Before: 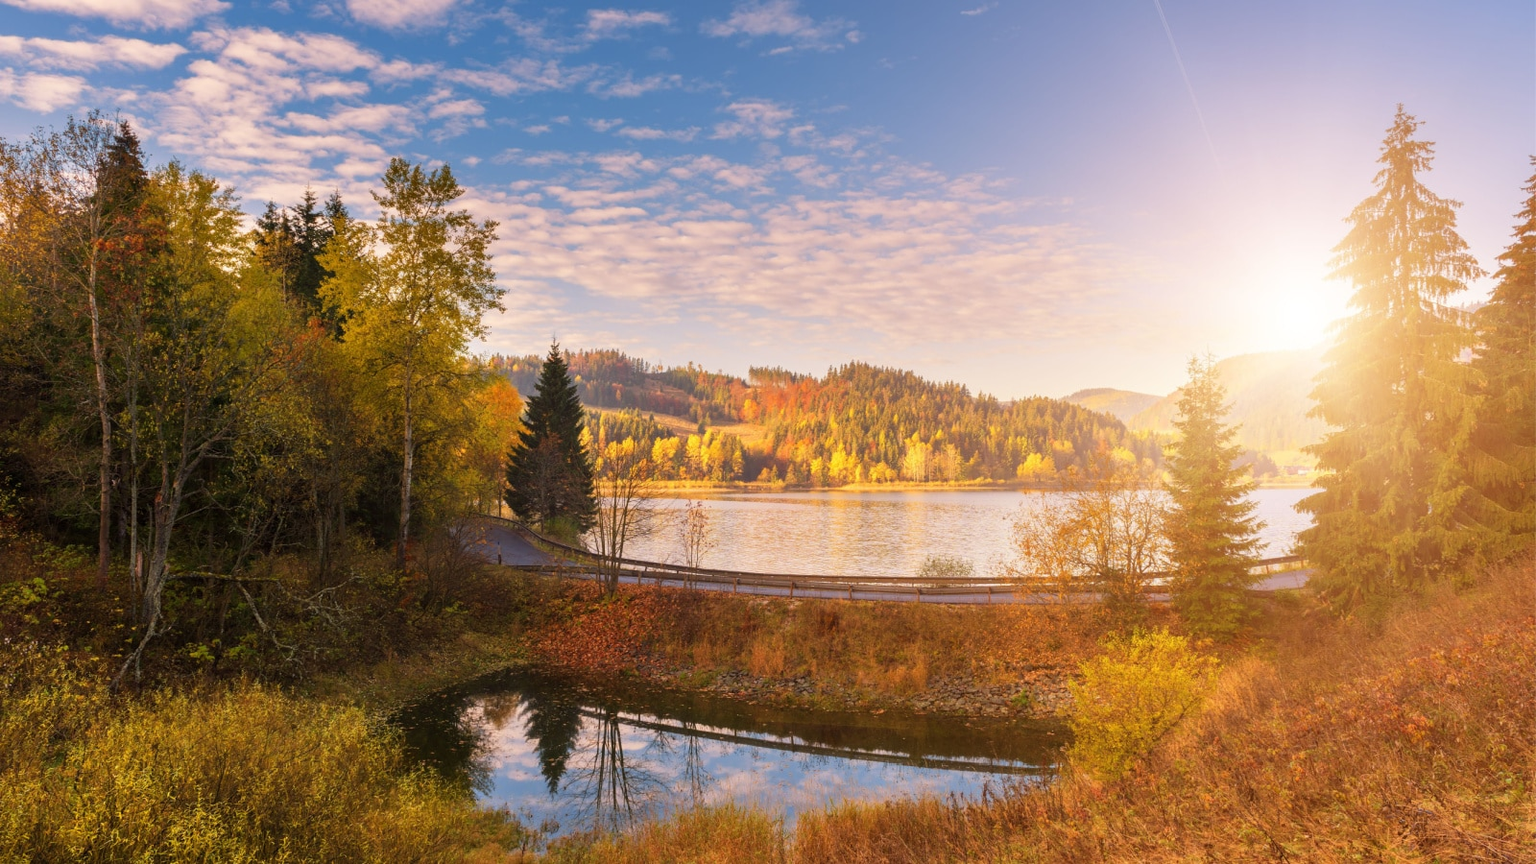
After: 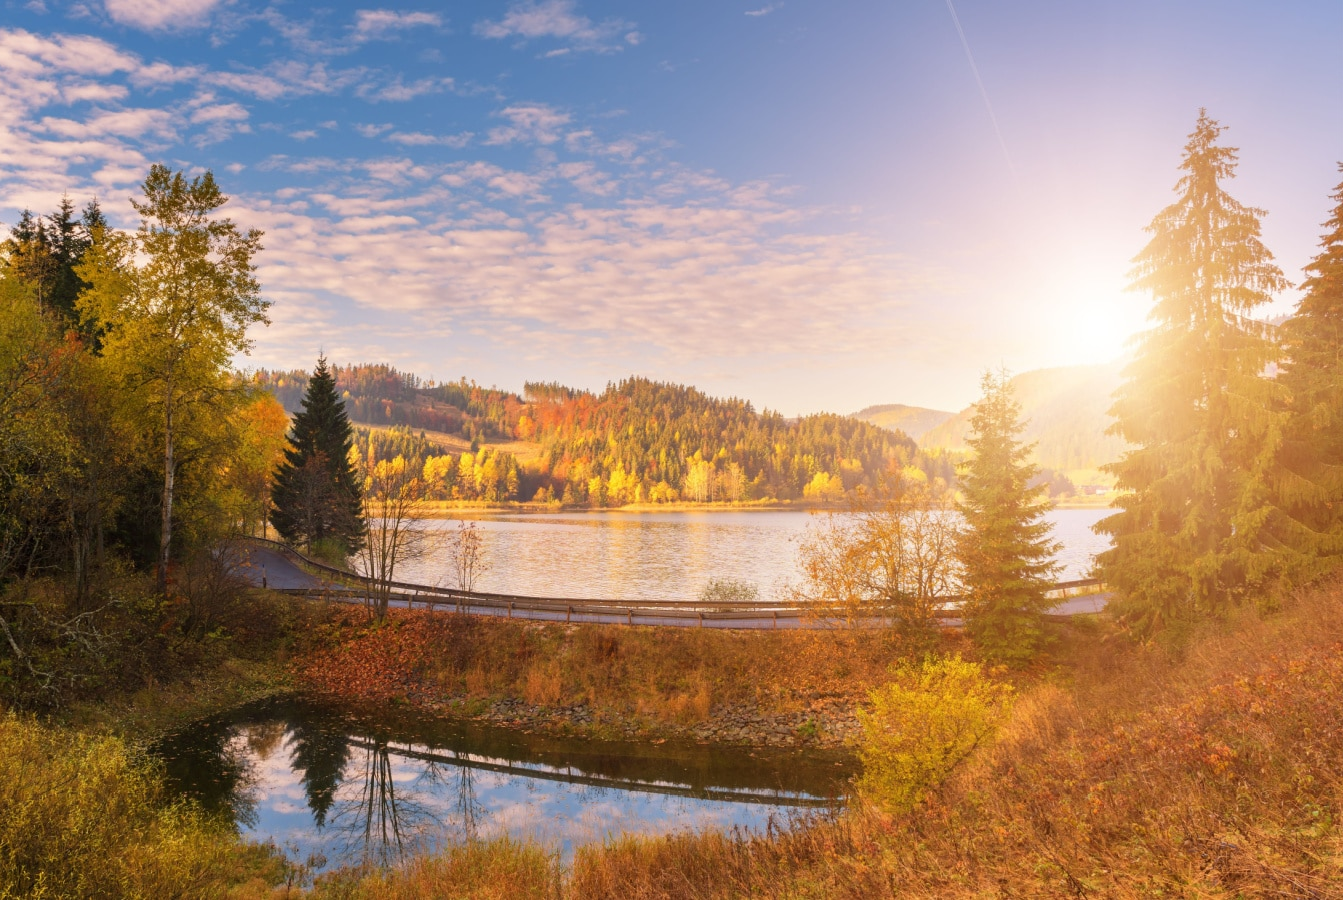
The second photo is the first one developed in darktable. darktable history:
crop: left 16.046%
